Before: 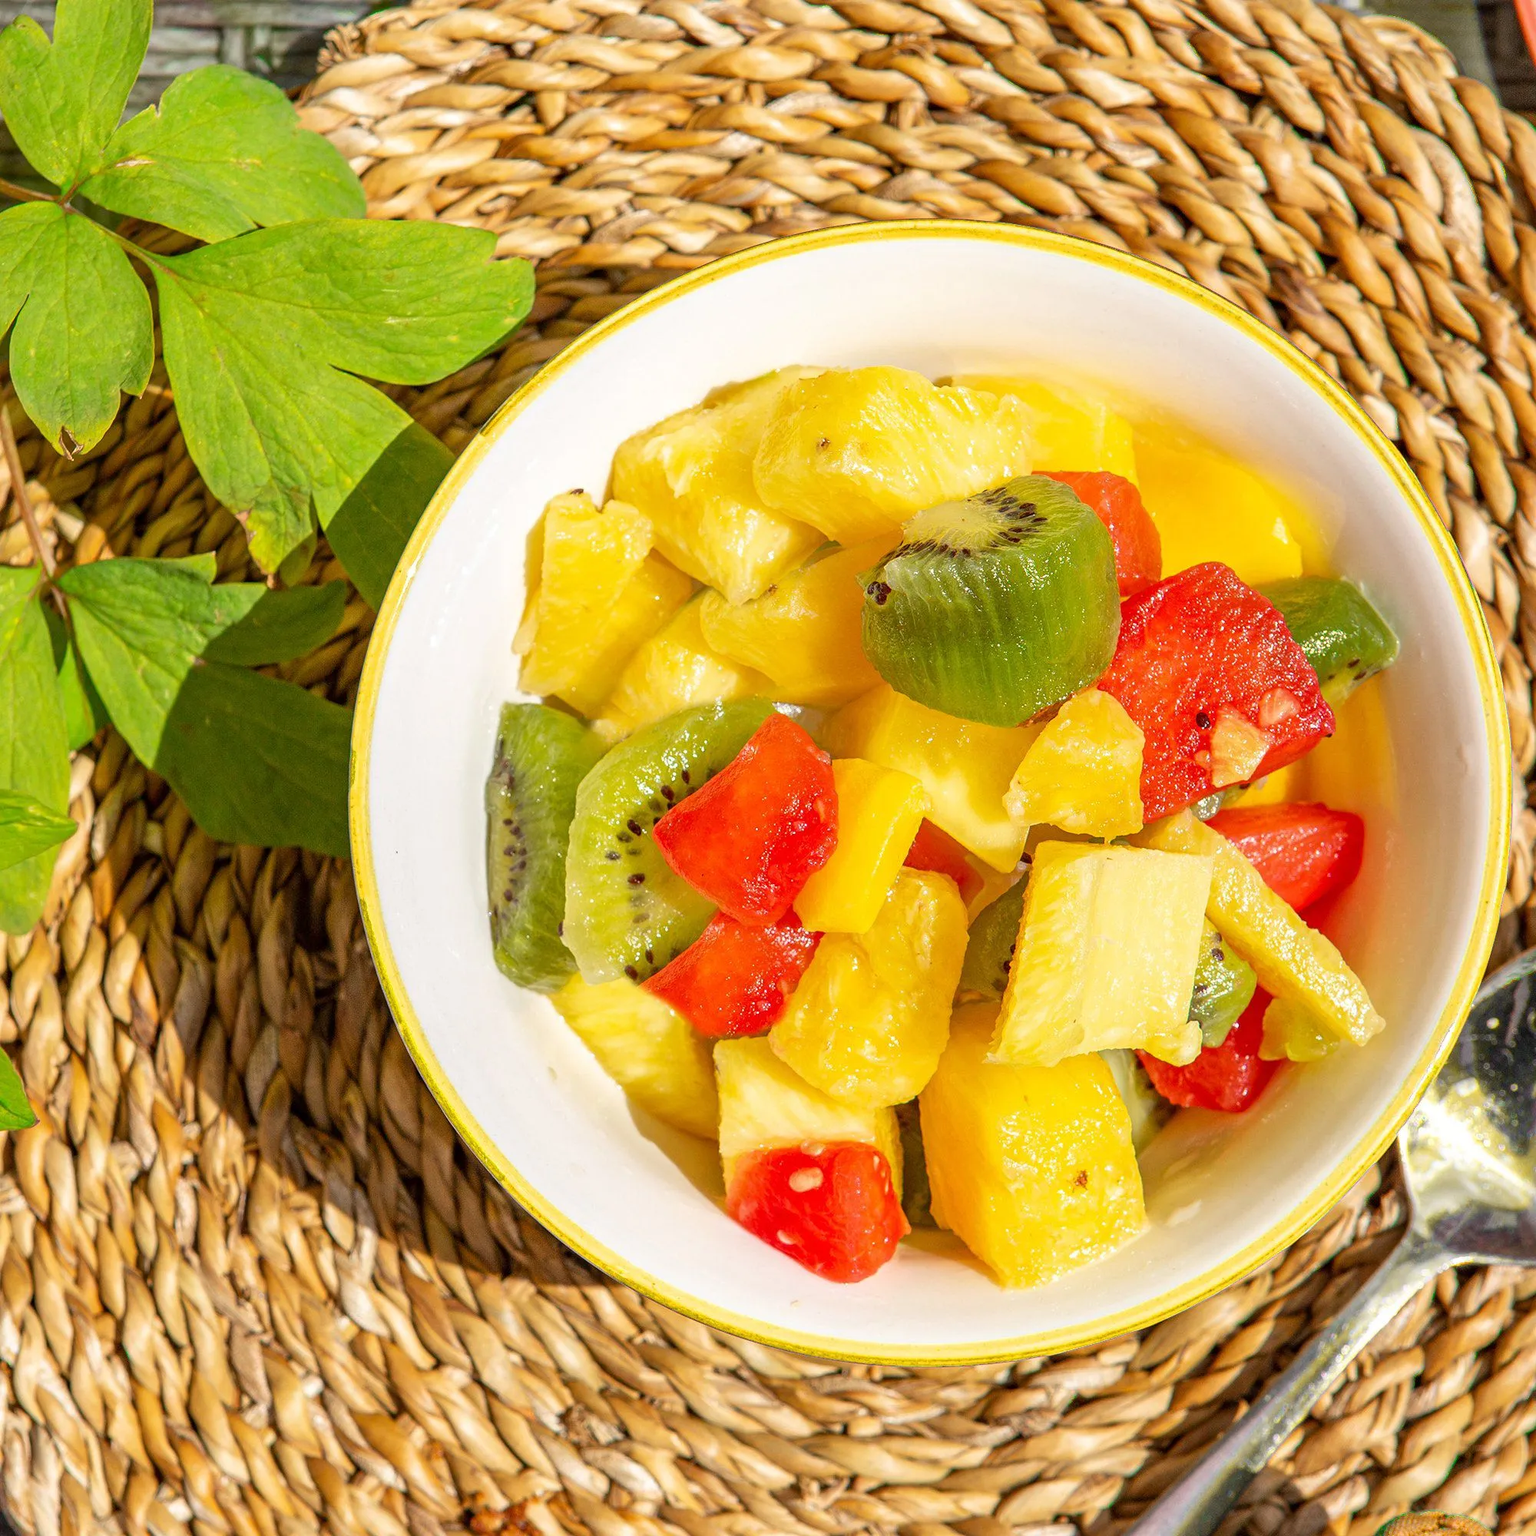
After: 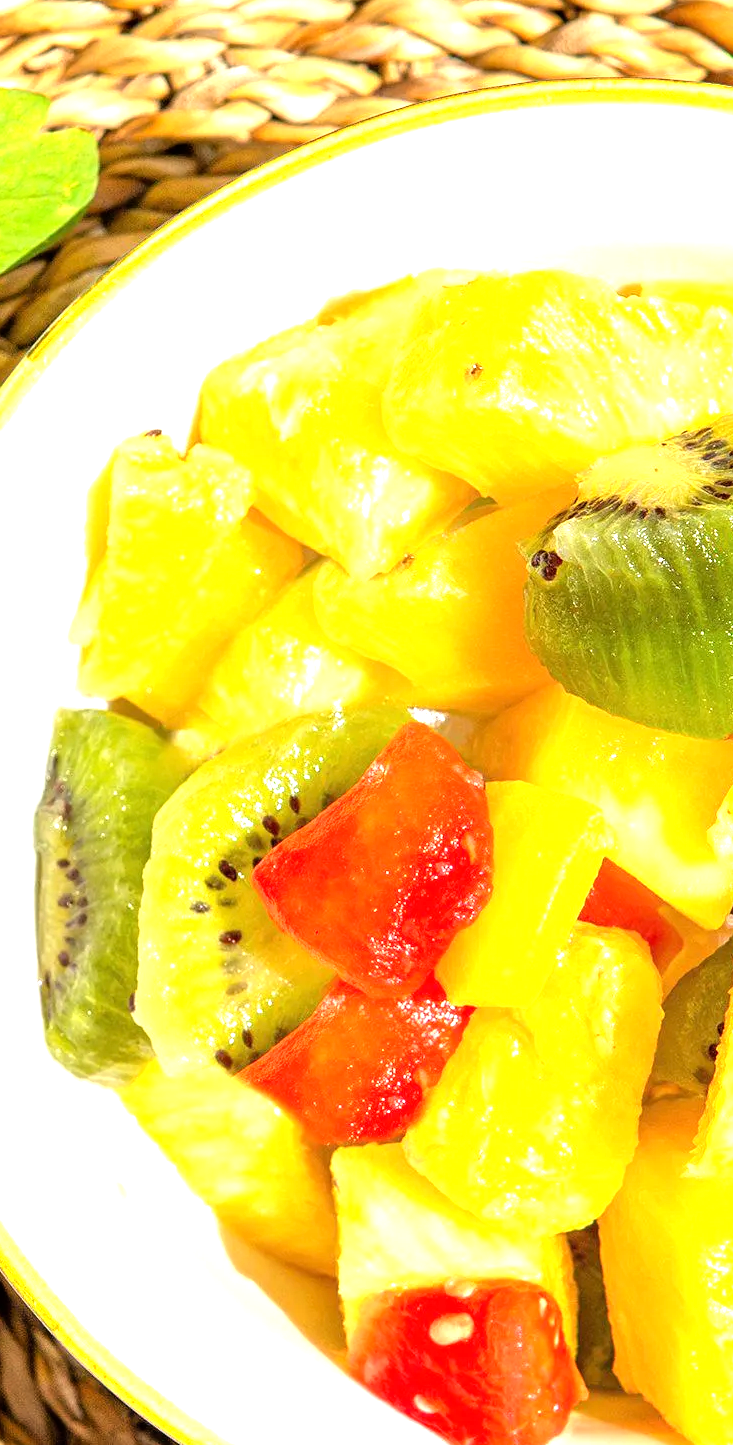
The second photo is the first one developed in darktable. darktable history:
tone equalizer: -8 EV -1.05 EV, -7 EV -1.03 EV, -6 EV -0.849 EV, -5 EV -0.558 EV, -3 EV 0.575 EV, -2 EV 0.88 EV, -1 EV 0.987 EV, +0 EV 1.06 EV
crop and rotate: left 29.912%, top 10.365%, right 33.437%, bottom 17.342%
exposure: exposure -0.041 EV, compensate highlight preservation false
